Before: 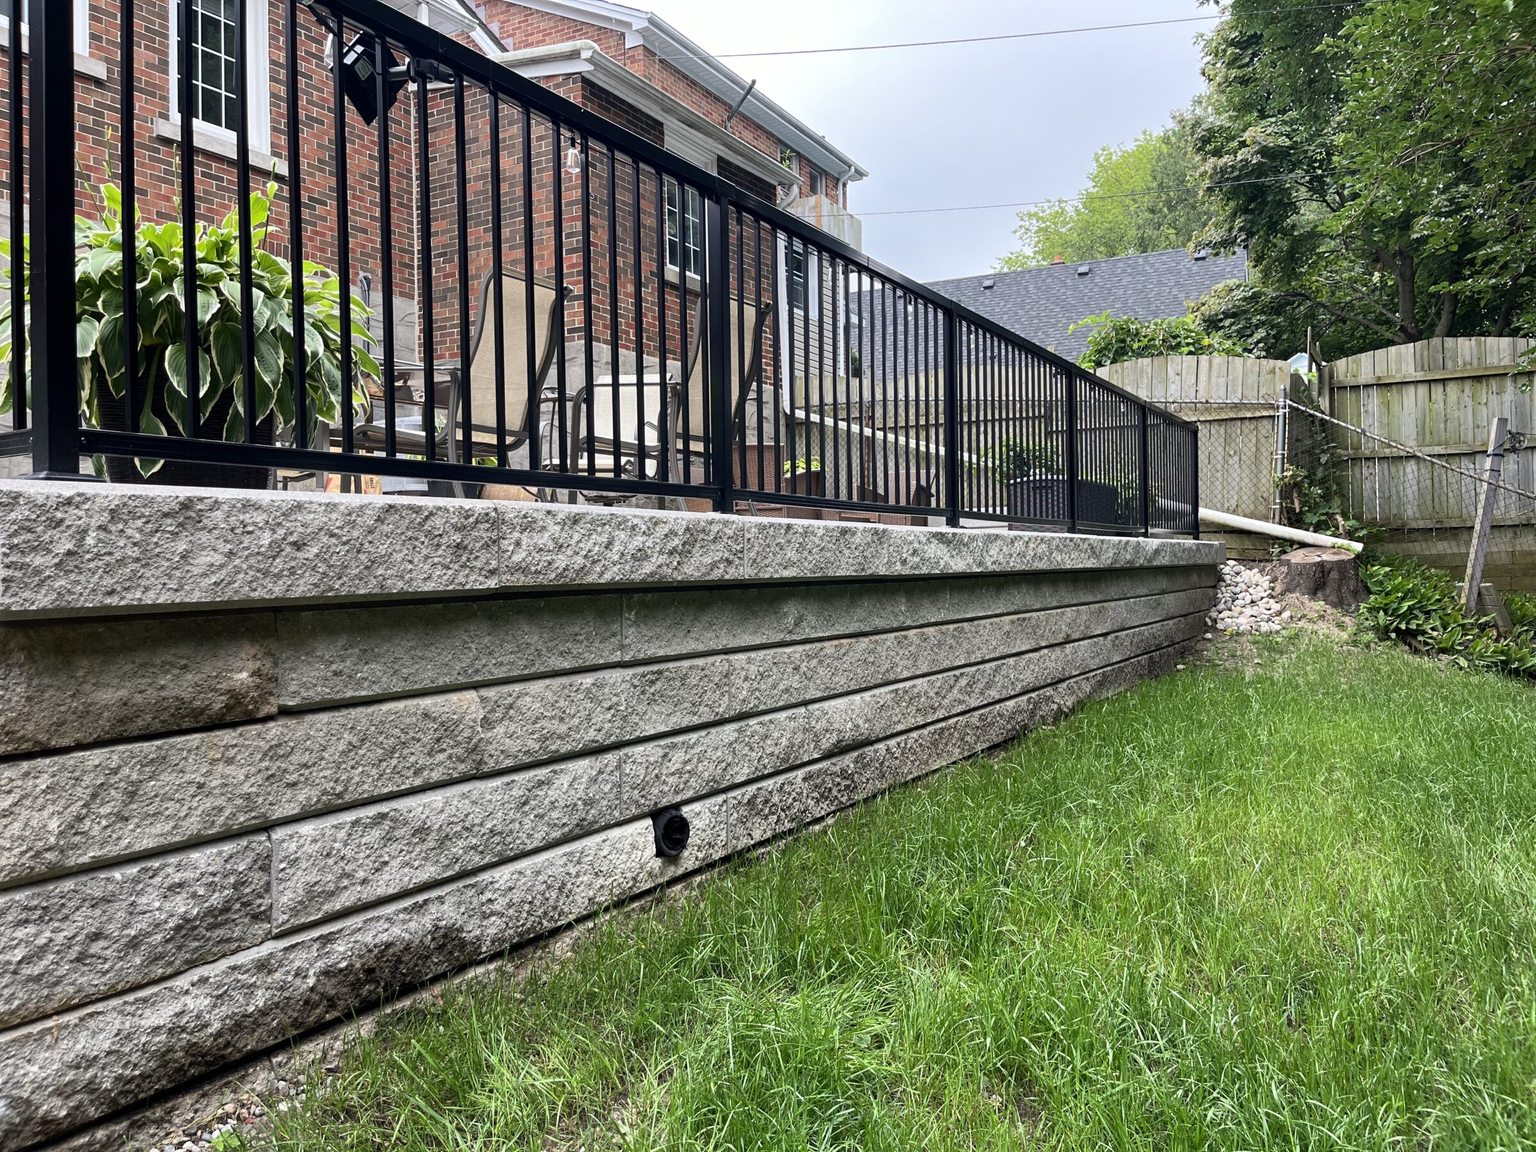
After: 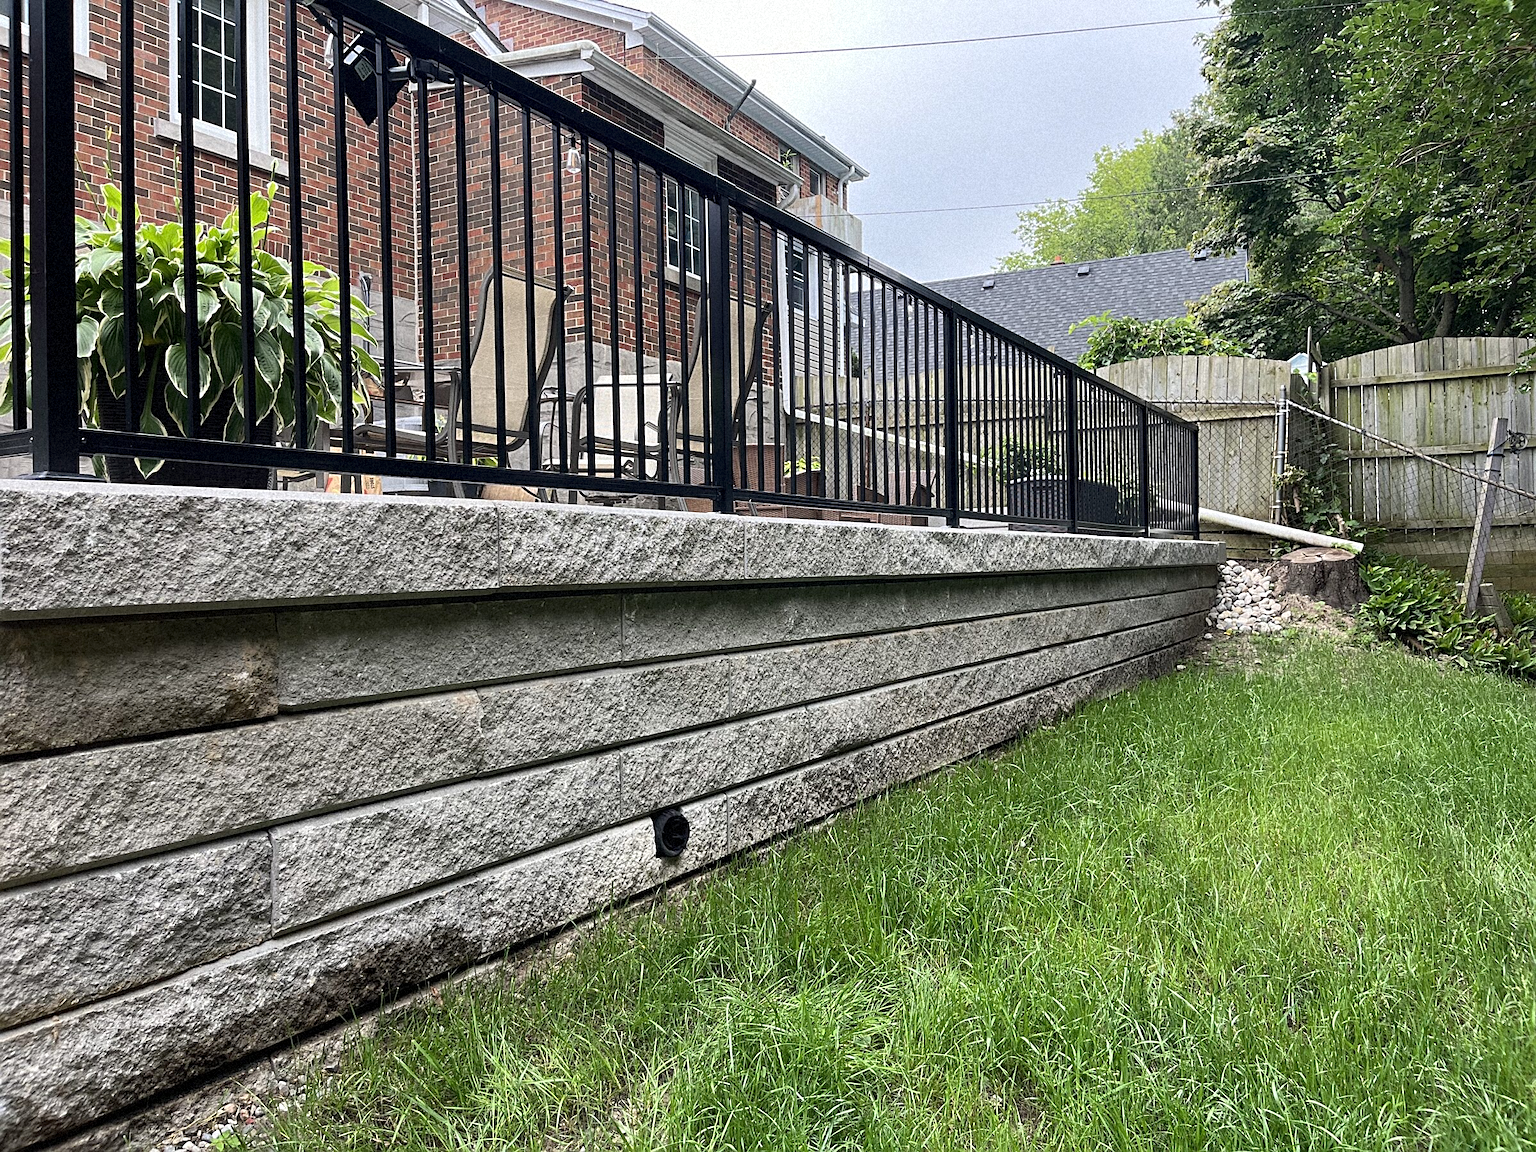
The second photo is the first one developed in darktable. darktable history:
grain: mid-tones bias 0%
tone equalizer: on, module defaults
sharpen: on, module defaults
